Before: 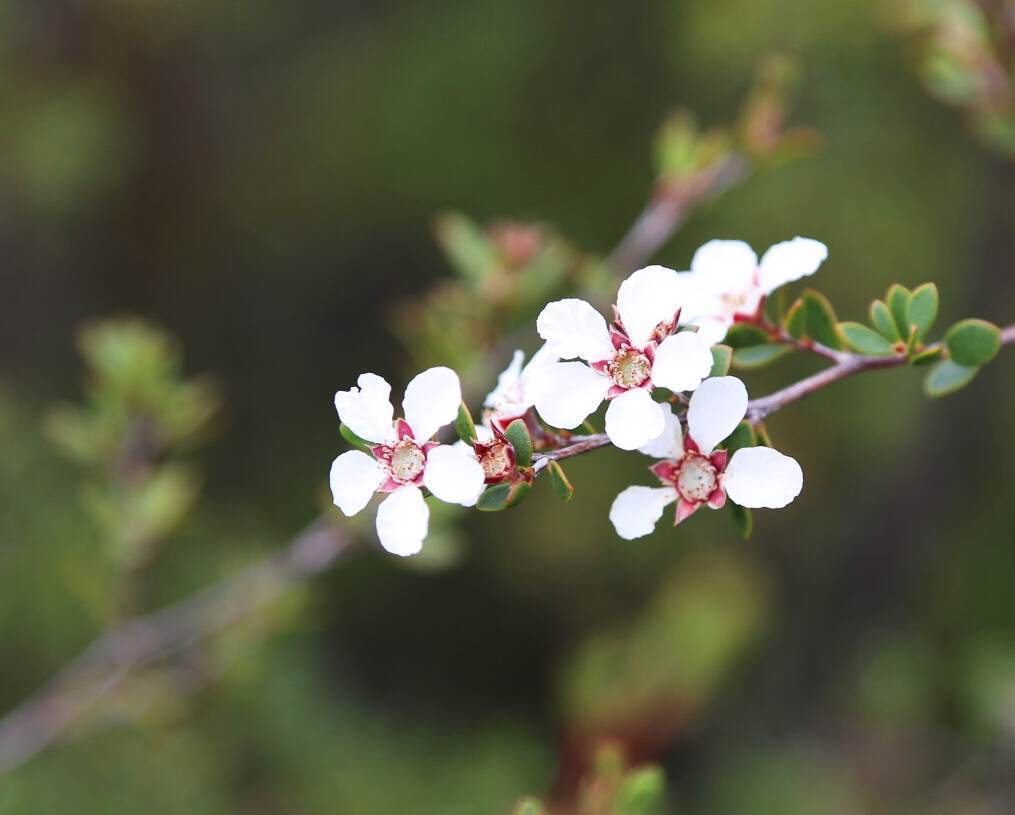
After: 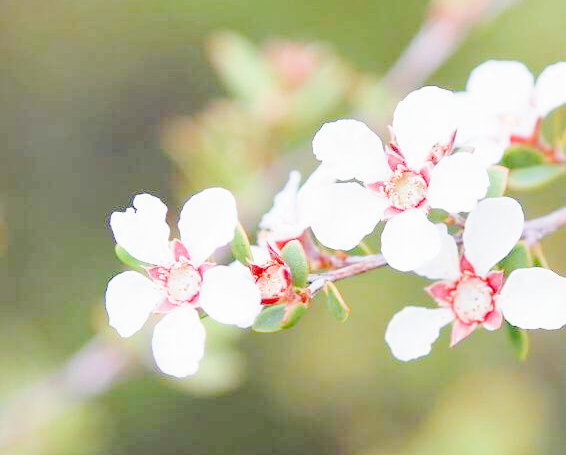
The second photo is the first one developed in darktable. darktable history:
filmic rgb: middle gray luminance 4.29%, black relative exposure -13 EV, white relative exposure 5 EV, threshold 6 EV, target black luminance 0%, hardness 5.19, latitude 59.69%, contrast 0.767, highlights saturation mix 5%, shadows ↔ highlights balance 25.95%, add noise in highlights 0, color science v3 (2019), use custom middle-gray values true, iterations of high-quality reconstruction 0, contrast in highlights soft, enable highlight reconstruction true
crop and rotate: left 22.13%, top 22.054%, right 22.026%, bottom 22.102%
shadows and highlights: shadows 62.66, white point adjustment 0.37, highlights -34.44, compress 83.82%
tone curve: curves: ch0 [(0, 0) (0.003, 0.034) (0.011, 0.038) (0.025, 0.046) (0.044, 0.054) (0.069, 0.06) (0.1, 0.079) (0.136, 0.114) (0.177, 0.151) (0.224, 0.213) (0.277, 0.293) (0.335, 0.385) (0.399, 0.482) (0.468, 0.578) (0.543, 0.655) (0.623, 0.724) (0.709, 0.786) (0.801, 0.854) (0.898, 0.922) (1, 1)], preserve colors none
